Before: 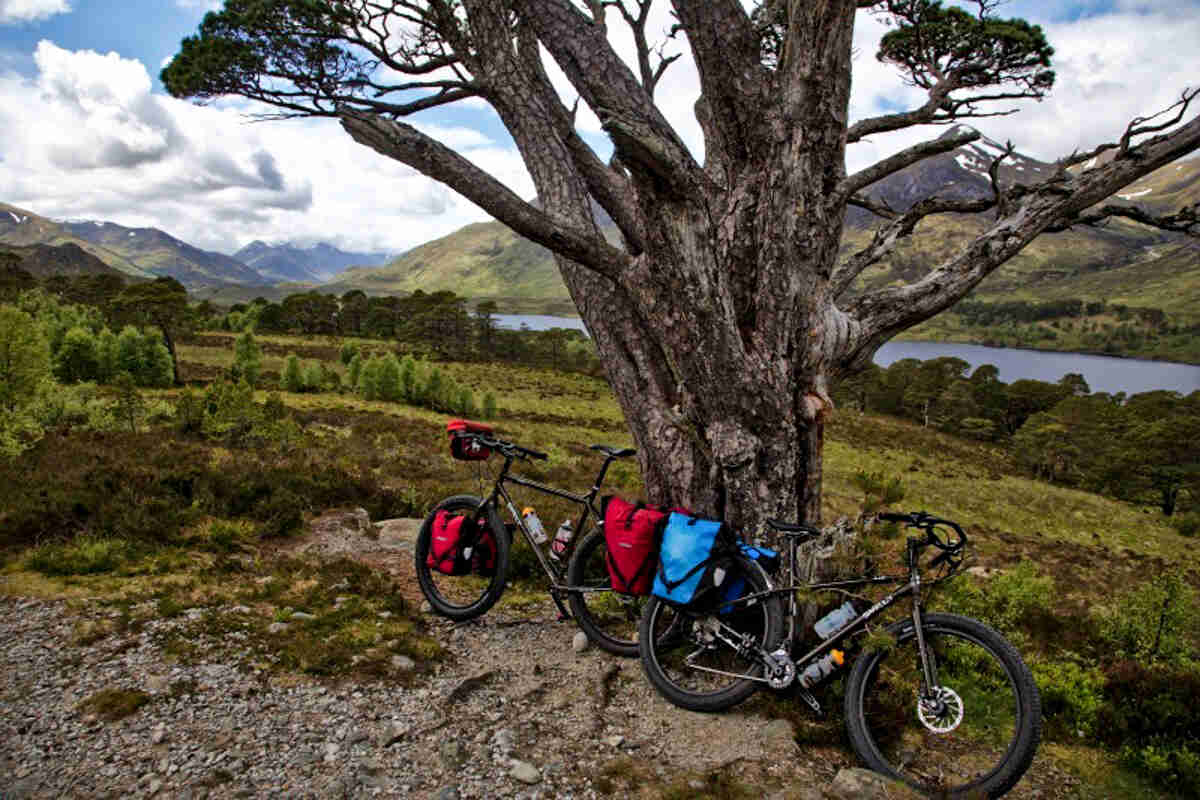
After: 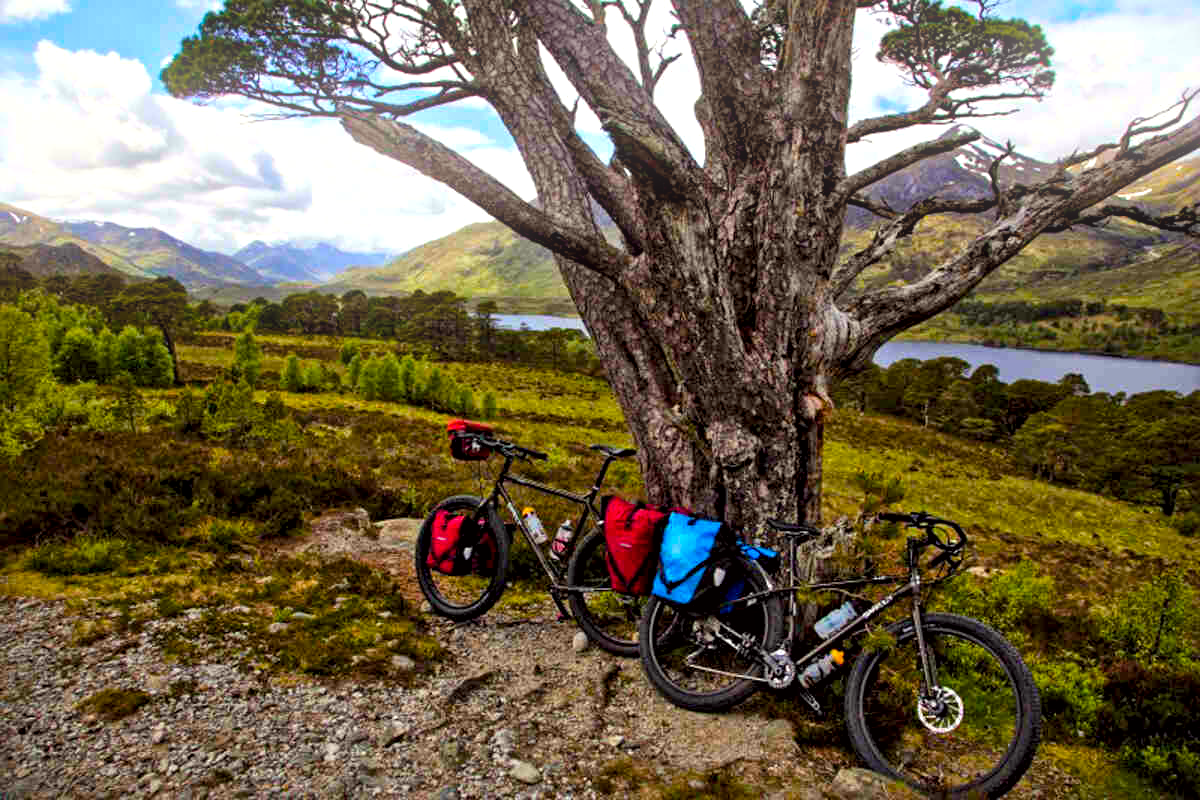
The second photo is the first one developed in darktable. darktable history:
color balance rgb: linear chroma grading › global chroma 15%, perceptual saturation grading › global saturation 30%
bloom: size 15%, threshold 97%, strength 7%
color zones: curves: ch1 [(0, 0.469) (0.01, 0.469) (0.12, 0.446) (0.248, 0.469) (0.5, 0.5) (0.748, 0.5) (0.99, 0.469) (1, 0.469)]
tone equalizer: on, module defaults
exposure: exposure 0.2 EV, compensate highlight preservation false
color correction: highlights a* -0.95, highlights b* 4.5, shadows a* 3.55
local contrast: highlights 100%, shadows 100%, detail 120%, midtone range 0.2
contrast equalizer: octaves 7, y [[0.6 ×6], [0.55 ×6], [0 ×6], [0 ×6], [0 ×6]], mix 0.29
